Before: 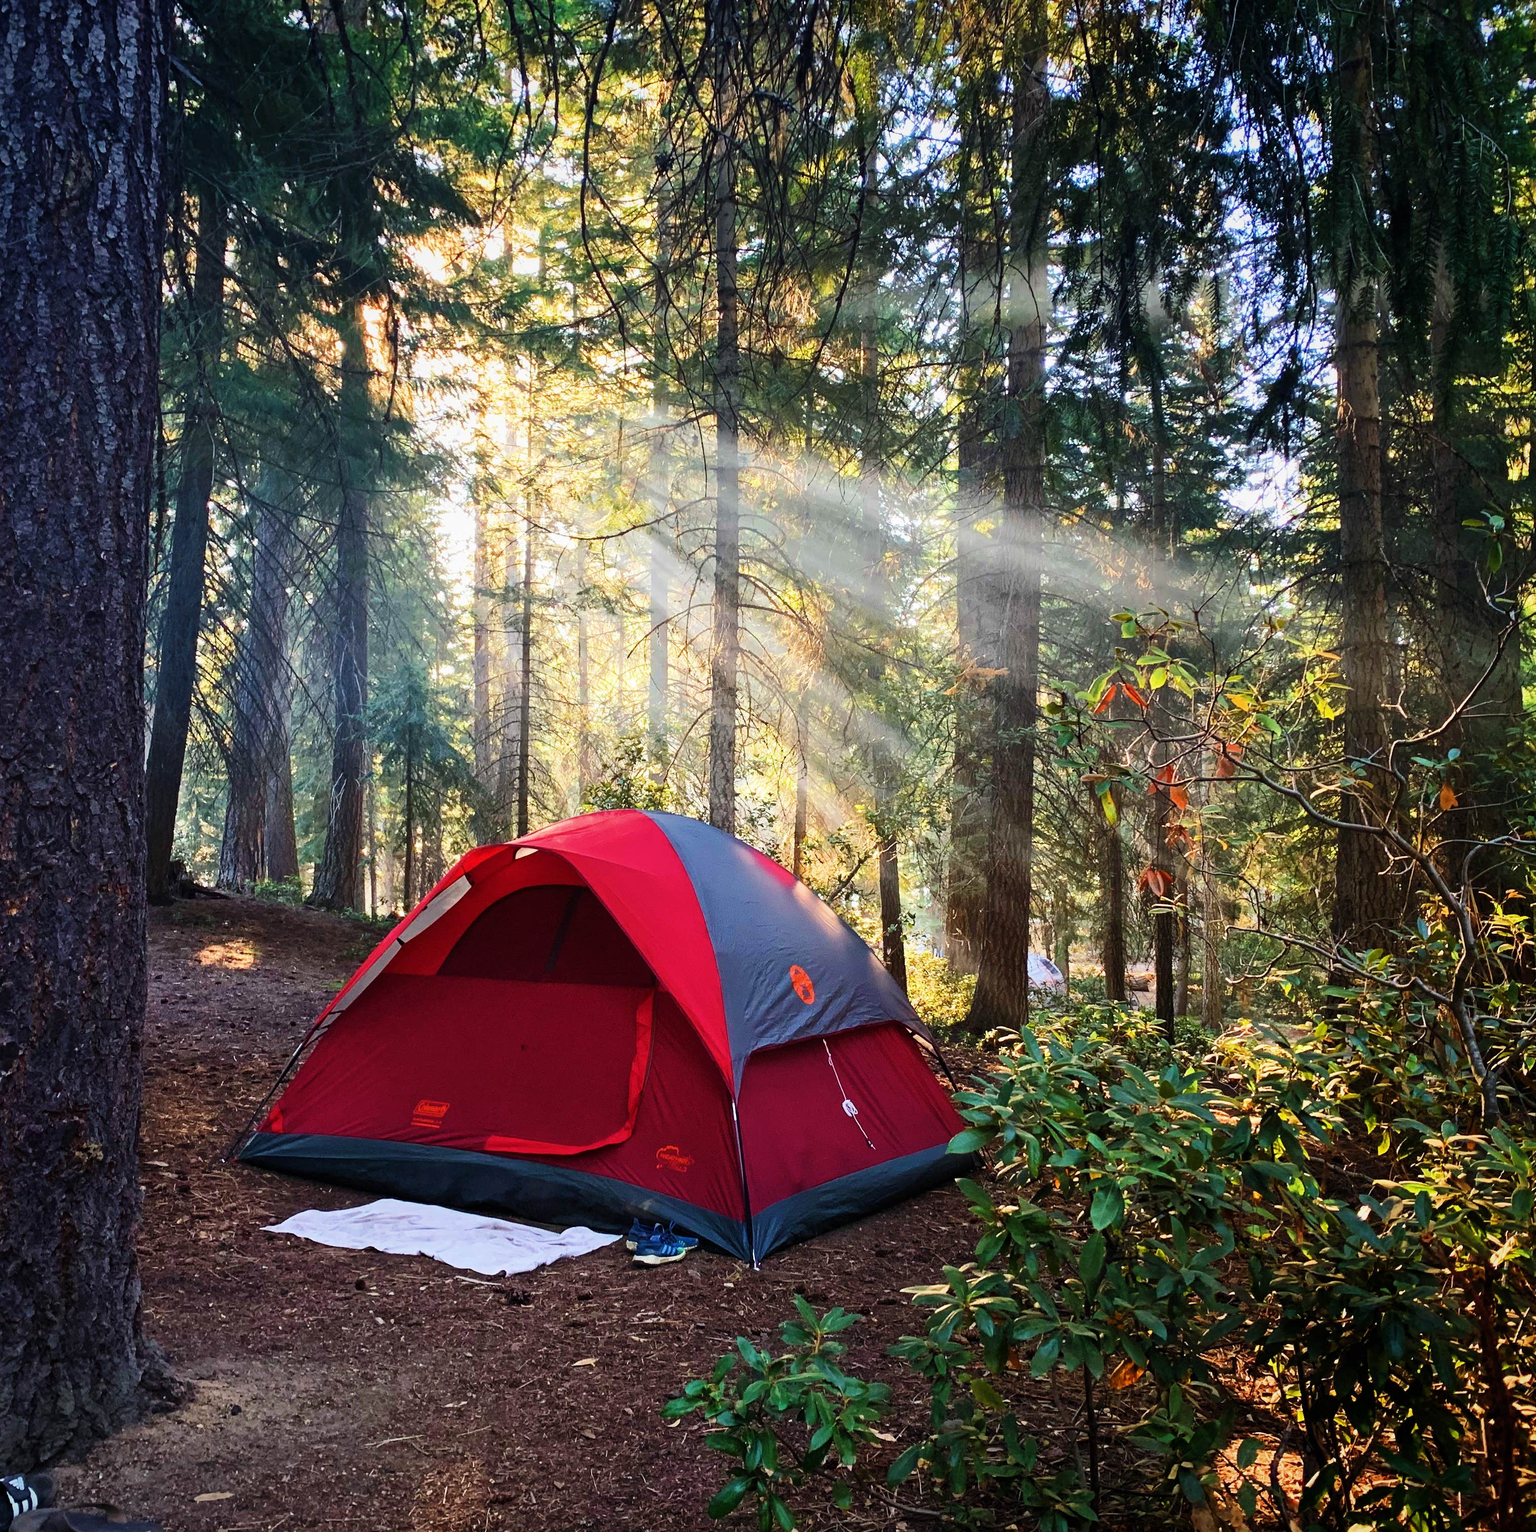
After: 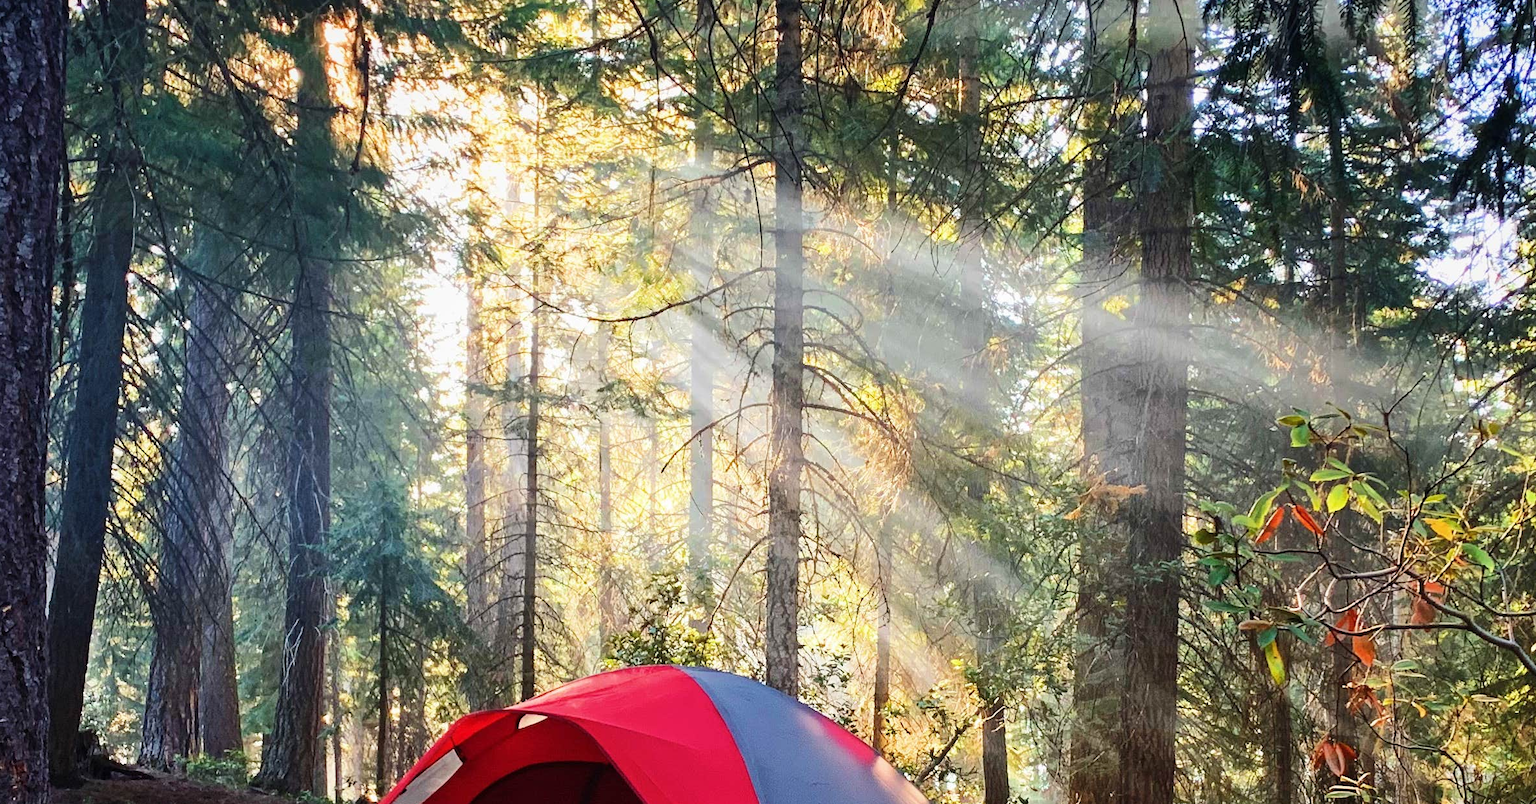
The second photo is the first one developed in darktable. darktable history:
crop: left 7.061%, top 18.755%, right 14.411%, bottom 40.003%
